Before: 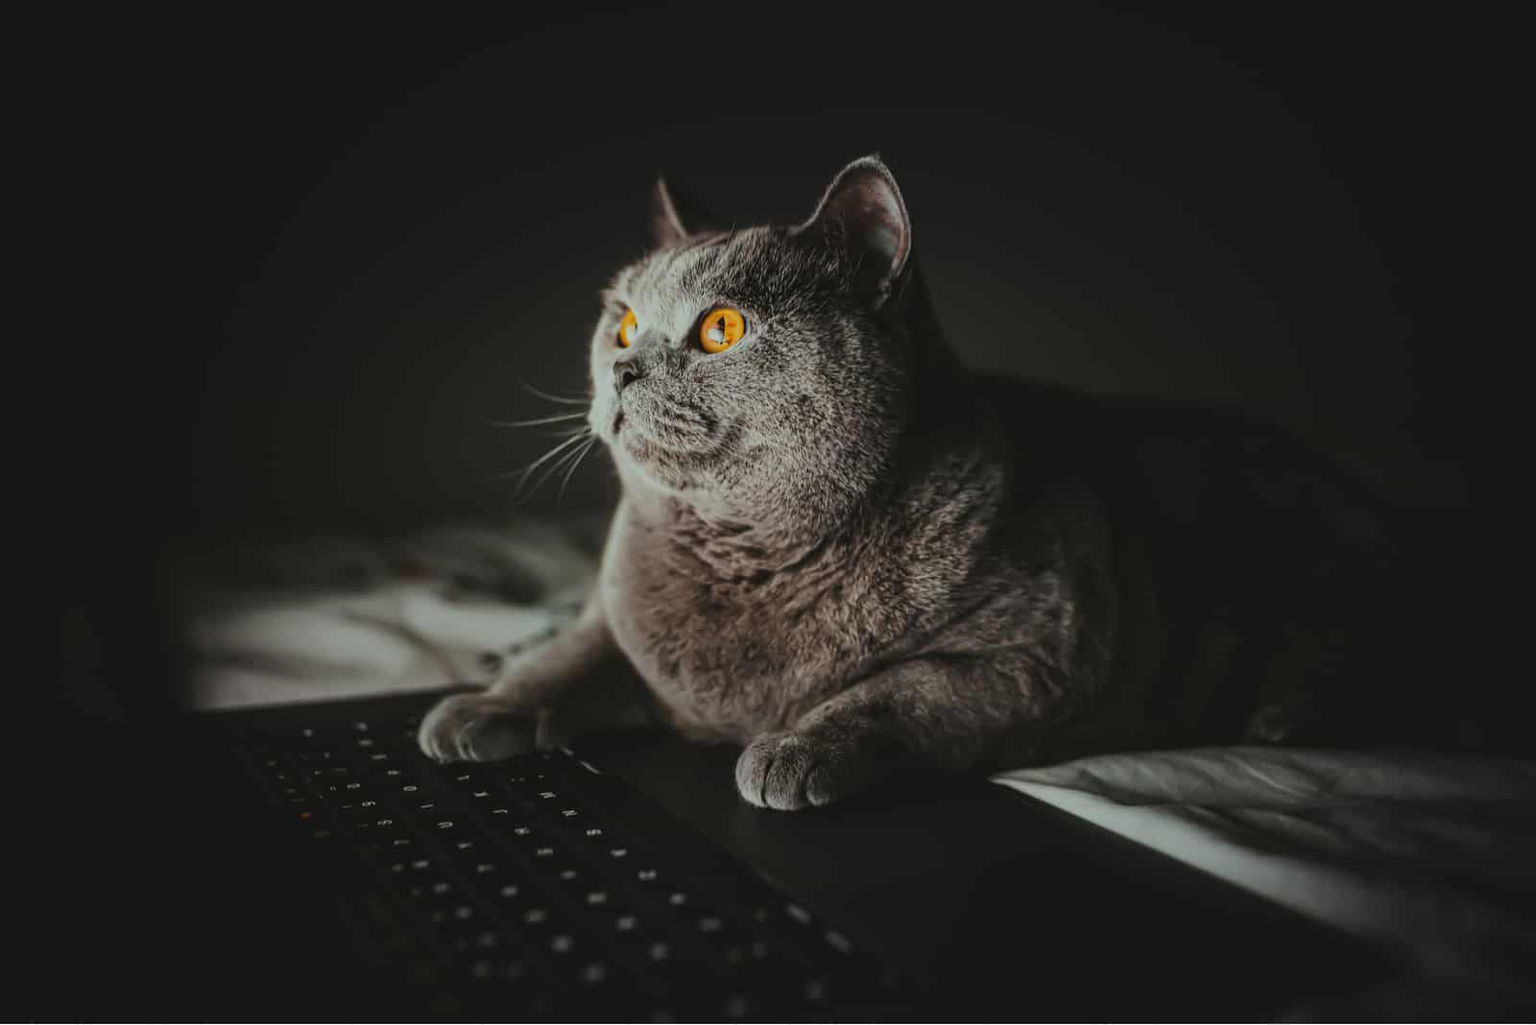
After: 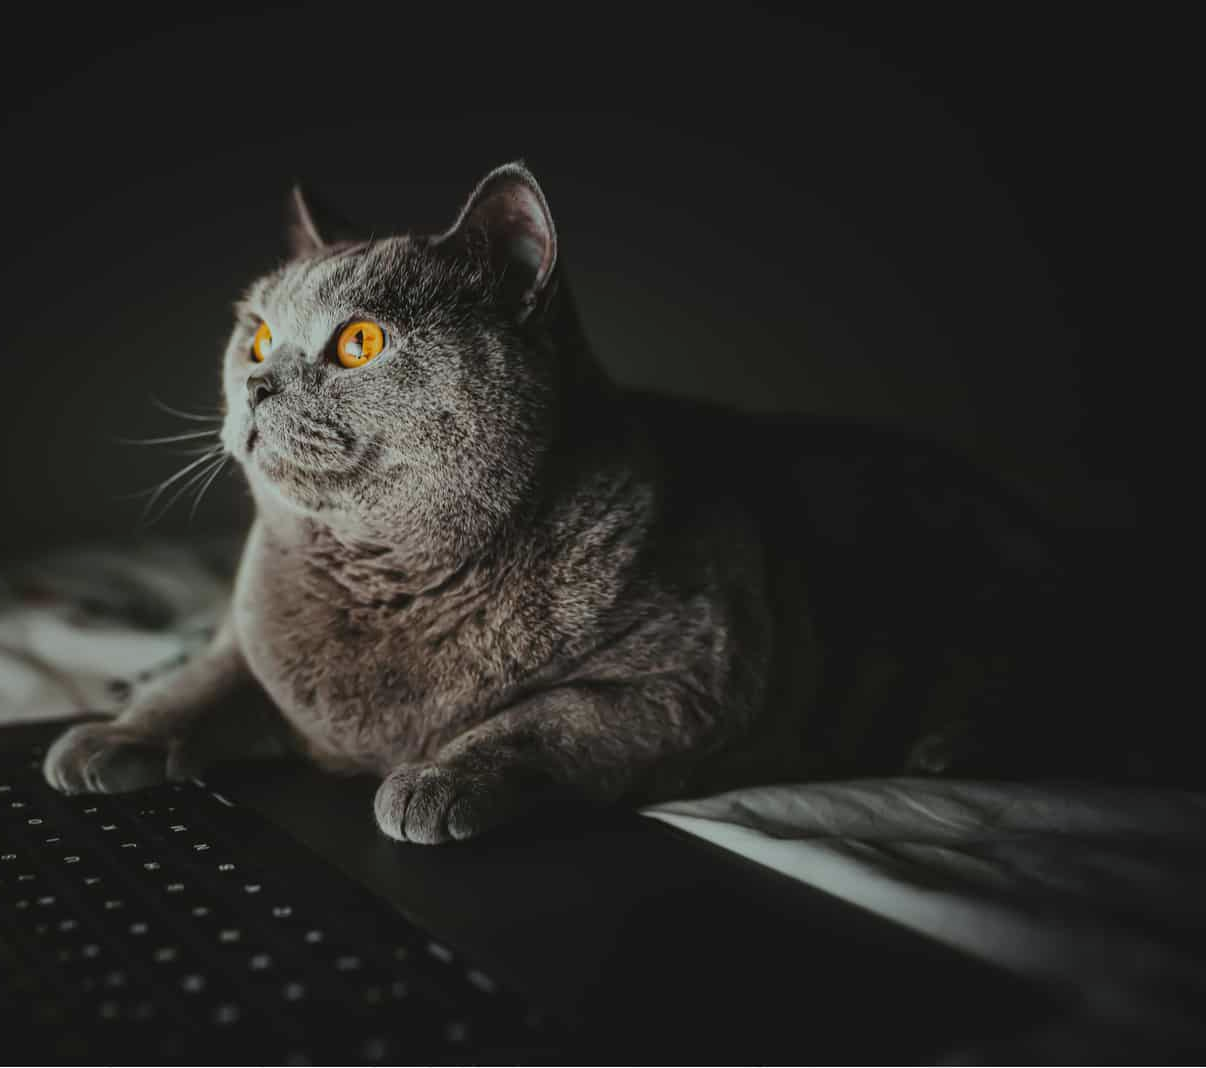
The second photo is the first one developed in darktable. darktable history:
crop and rotate: left 24.6%
white balance: red 0.986, blue 1.01
